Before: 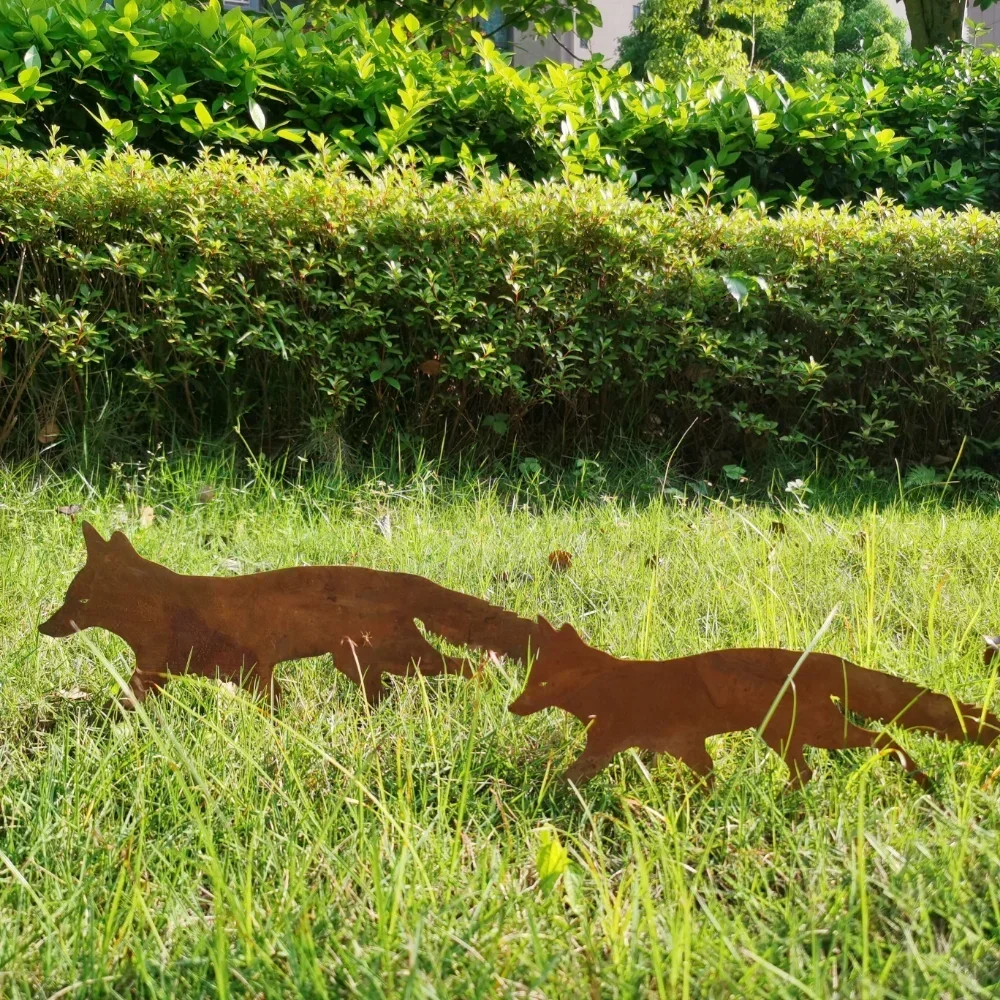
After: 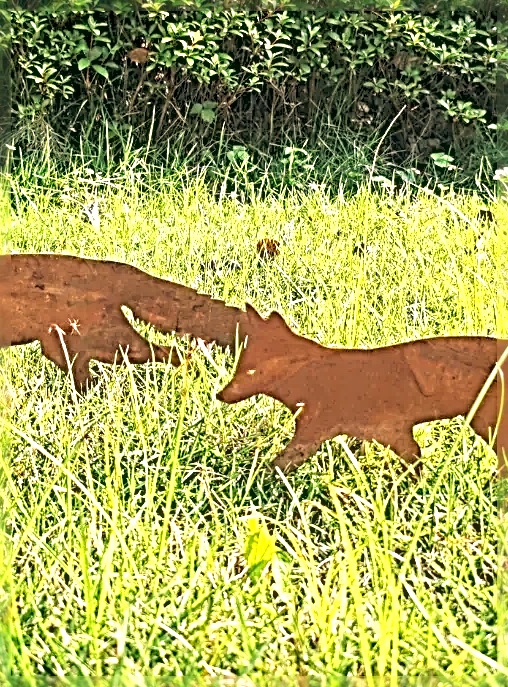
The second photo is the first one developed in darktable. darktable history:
contrast brightness saturation: brightness 0.123
sharpen: radius 4.052, amount 1.985
exposure: black level correction 0, exposure 1 EV, compensate highlight preservation false
local contrast: on, module defaults
color correction: highlights a* 5.41, highlights b* 5.27, shadows a* -4.12, shadows b* -5
crop and rotate: left 29.246%, top 31.241%, right 19.863%
